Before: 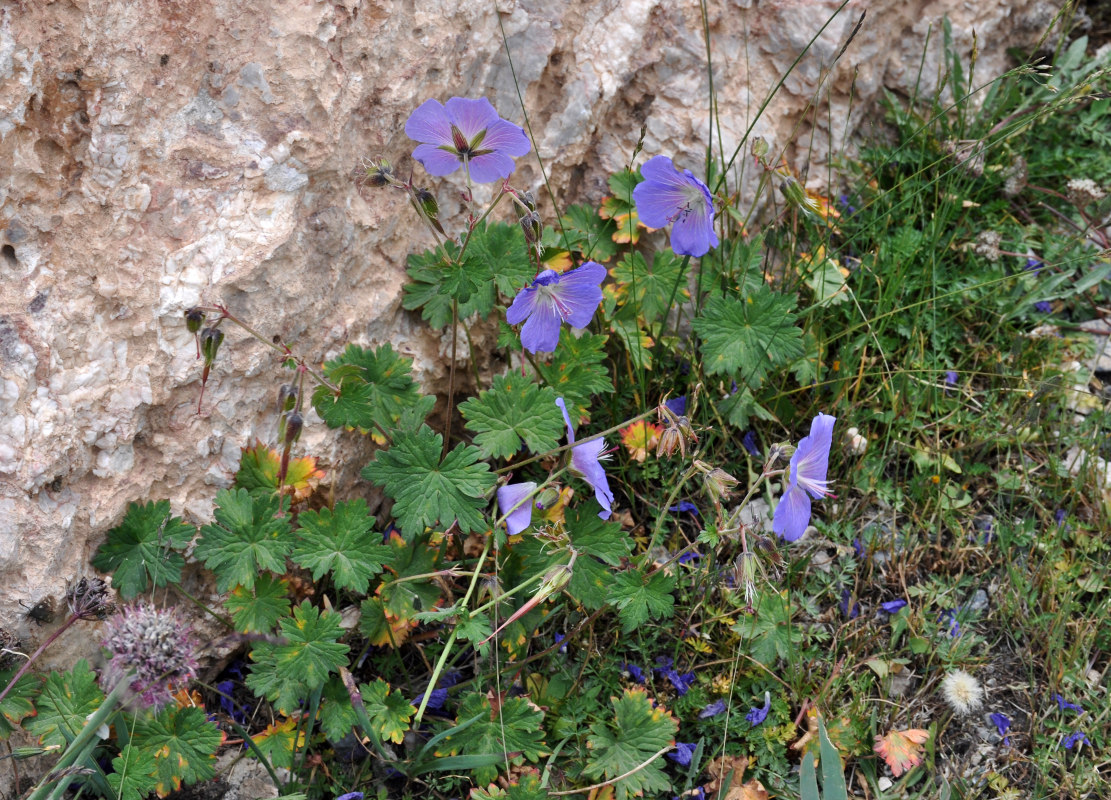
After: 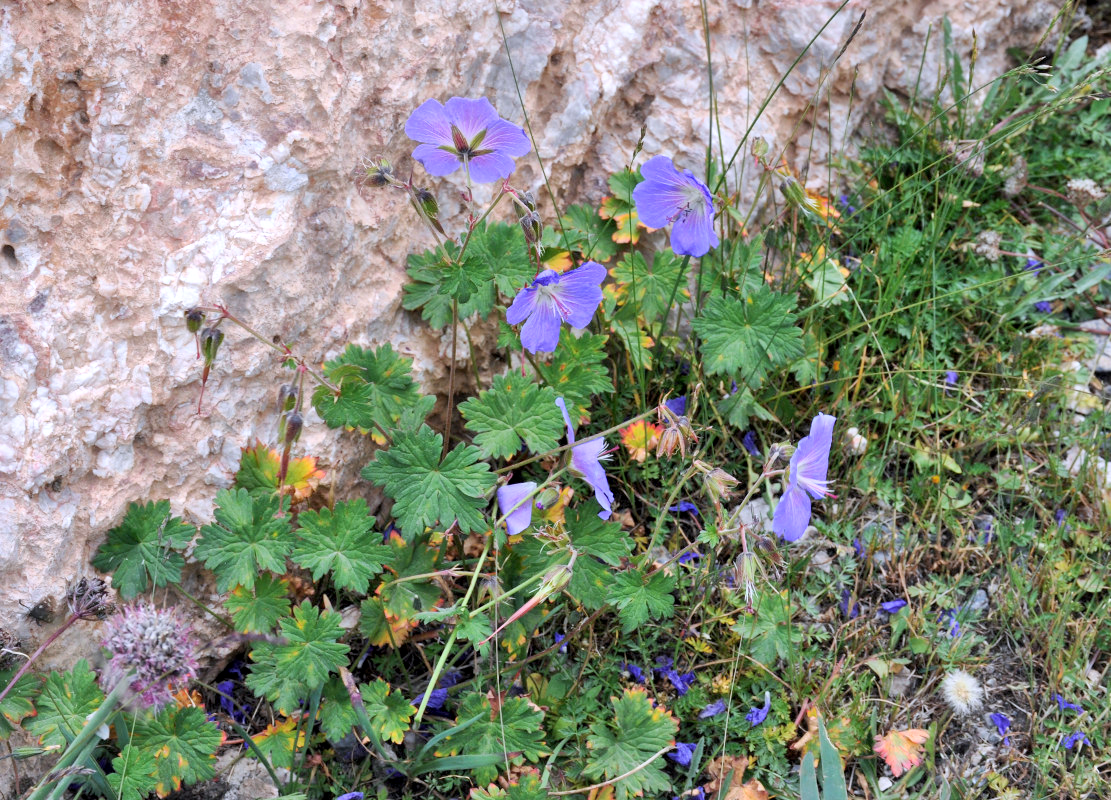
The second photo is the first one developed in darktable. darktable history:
exposure: black level correction 0.001, exposure 0.675 EV, compensate highlight preservation false
color calibration: illuminant as shot in camera, x 0.358, y 0.373, temperature 4628.91 K
global tonemap: drago (1, 100), detail 1
